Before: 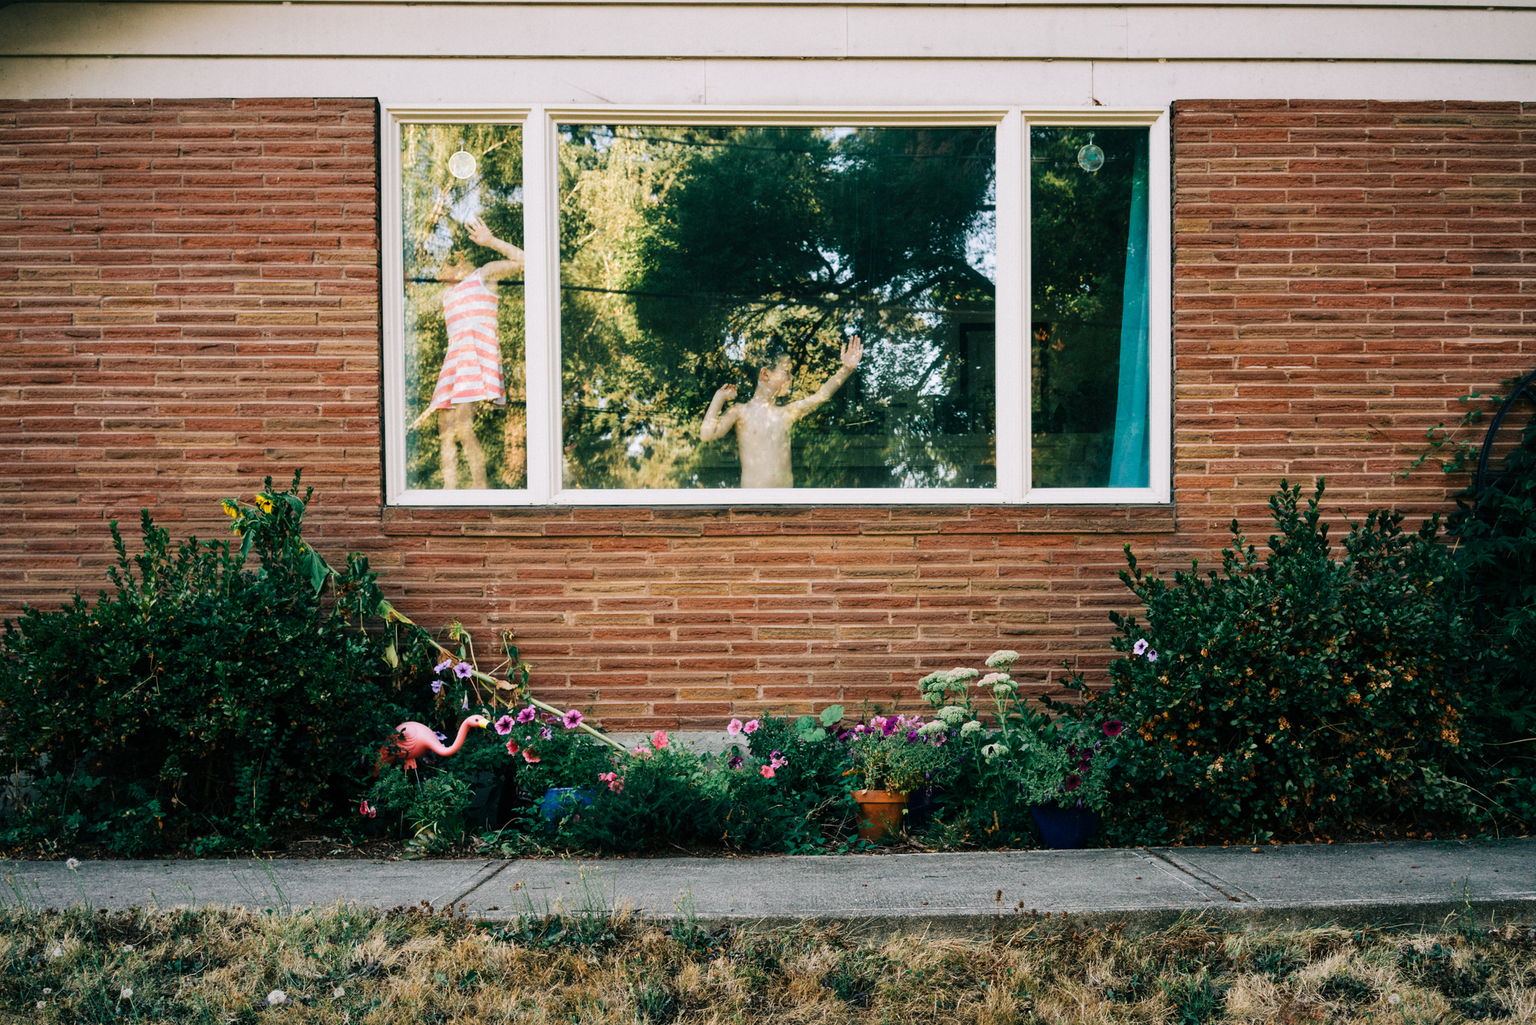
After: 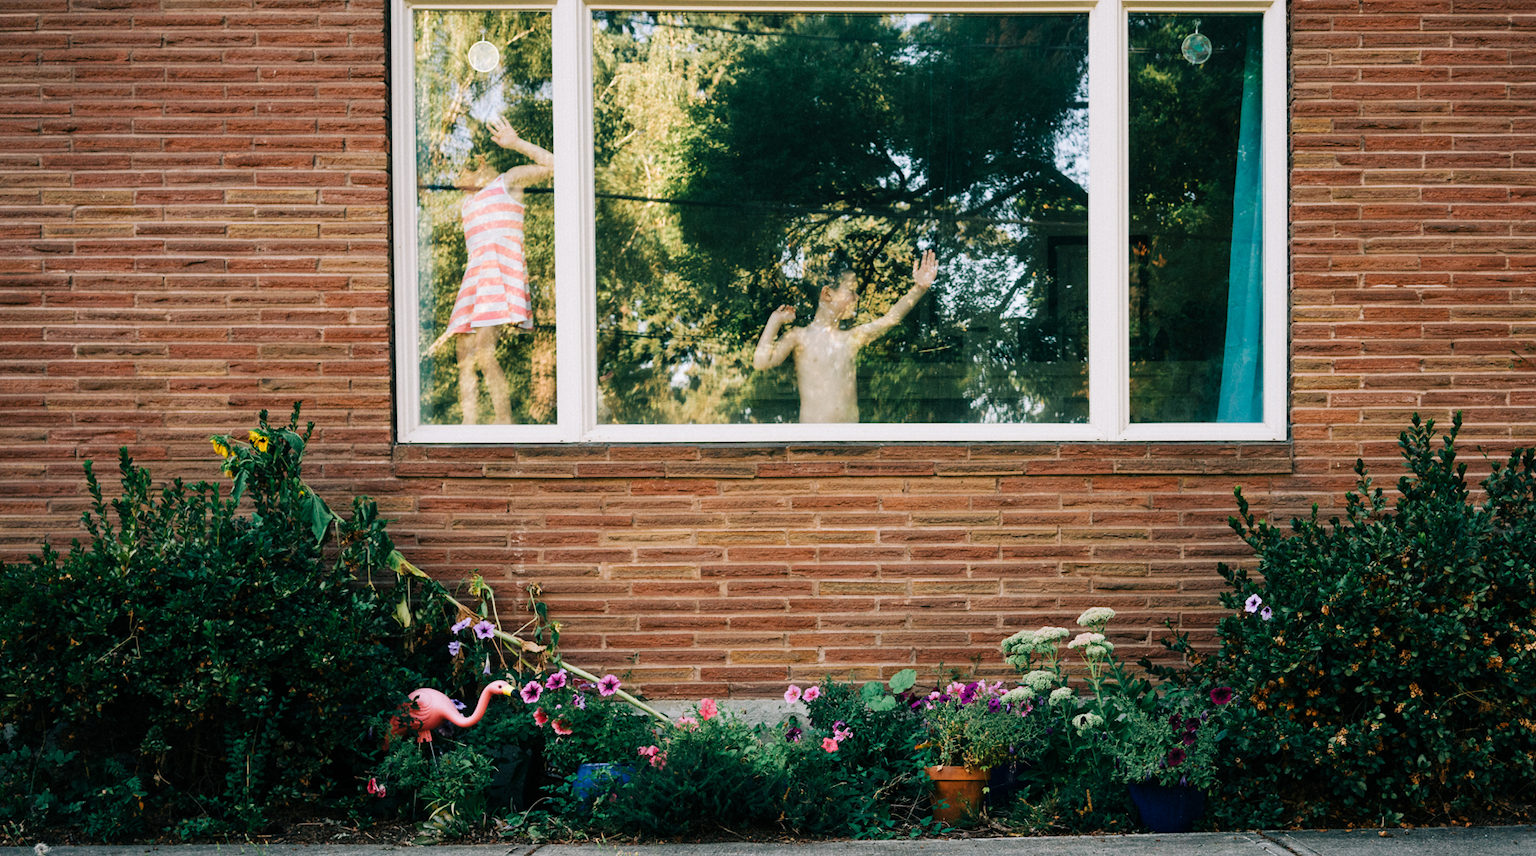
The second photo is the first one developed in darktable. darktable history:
crop and rotate: left 2.398%, top 11.259%, right 9.42%, bottom 15.083%
